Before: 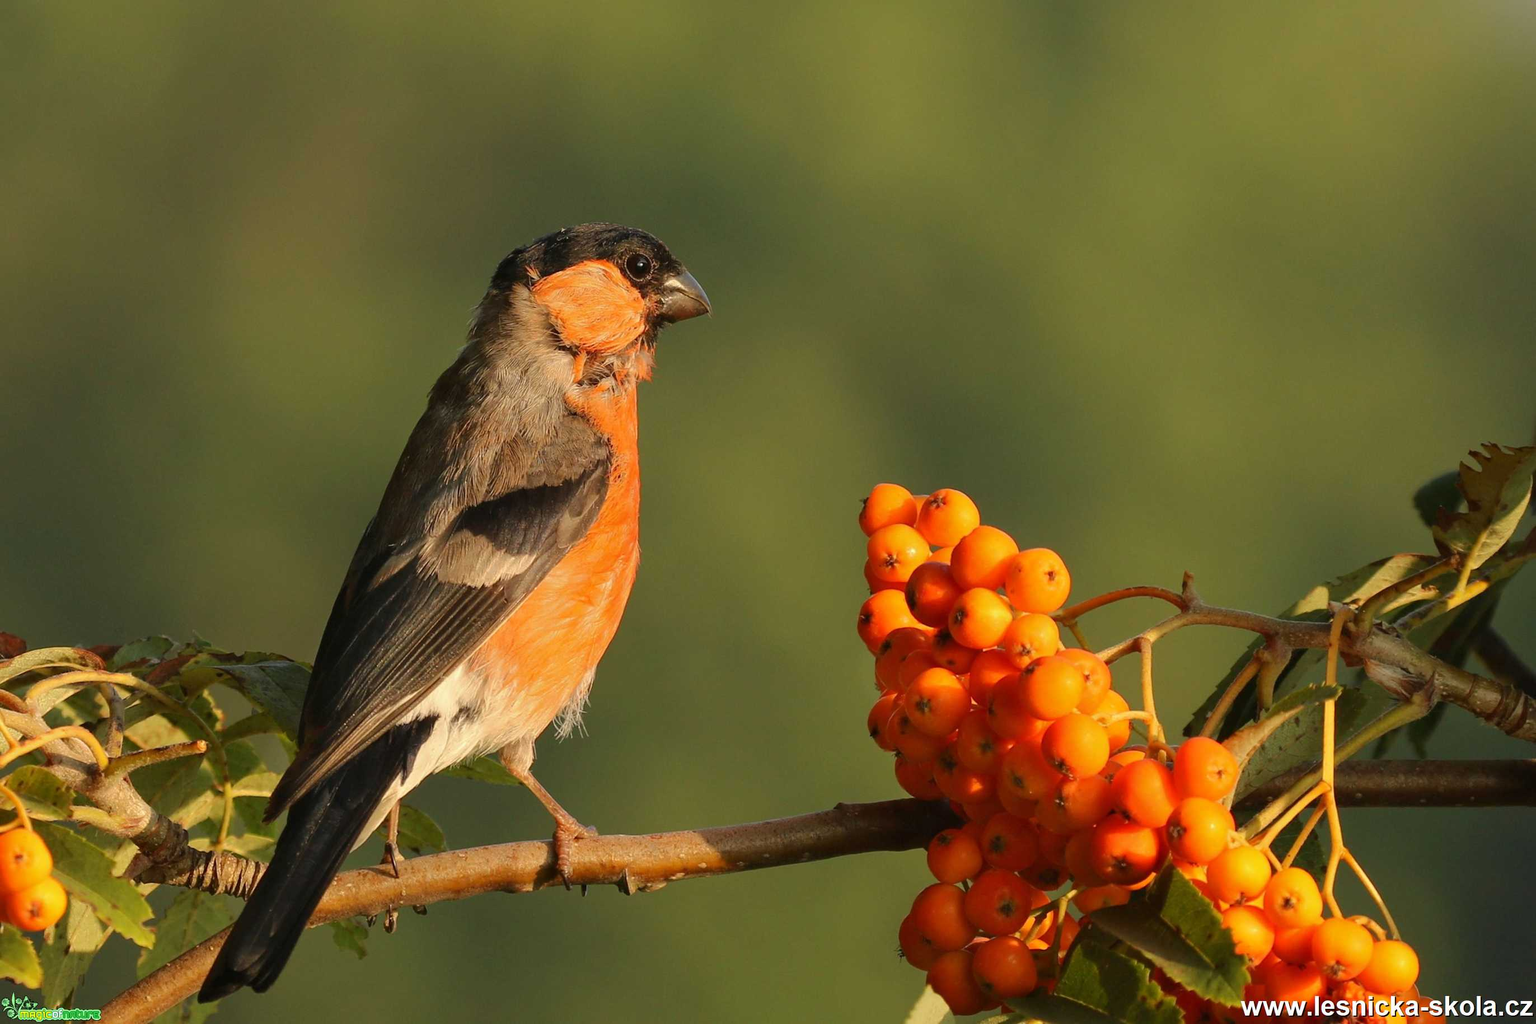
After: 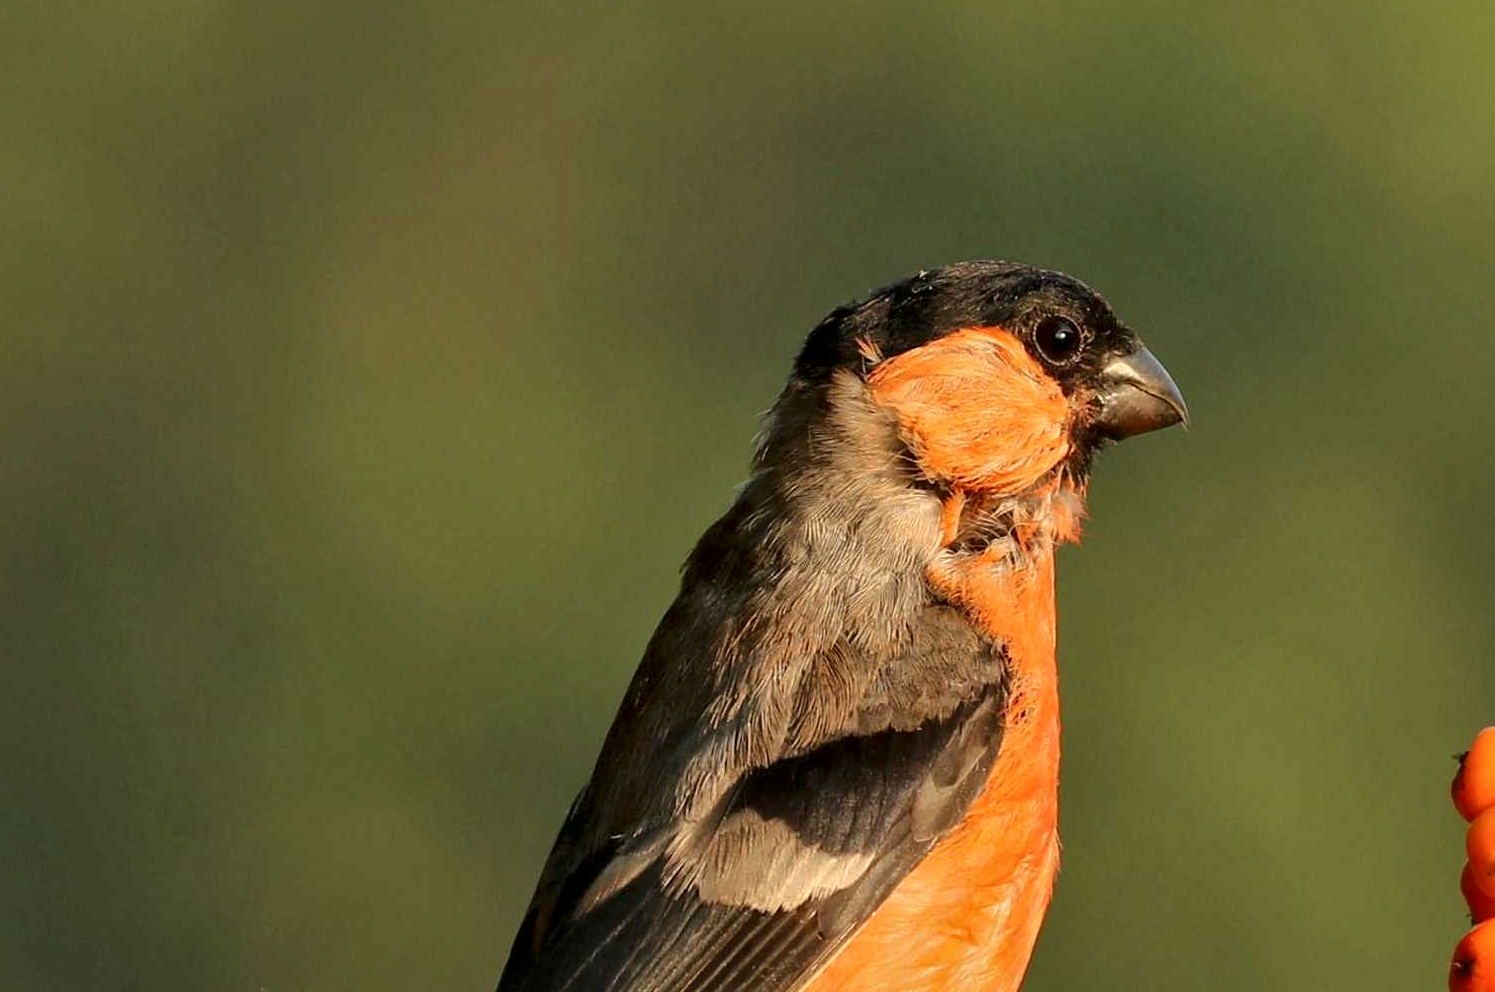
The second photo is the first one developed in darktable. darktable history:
crop and rotate: left 3.046%, top 7.555%, right 42.469%, bottom 38.198%
local contrast: mode bilateral grid, contrast 50, coarseness 49, detail 150%, midtone range 0.2
